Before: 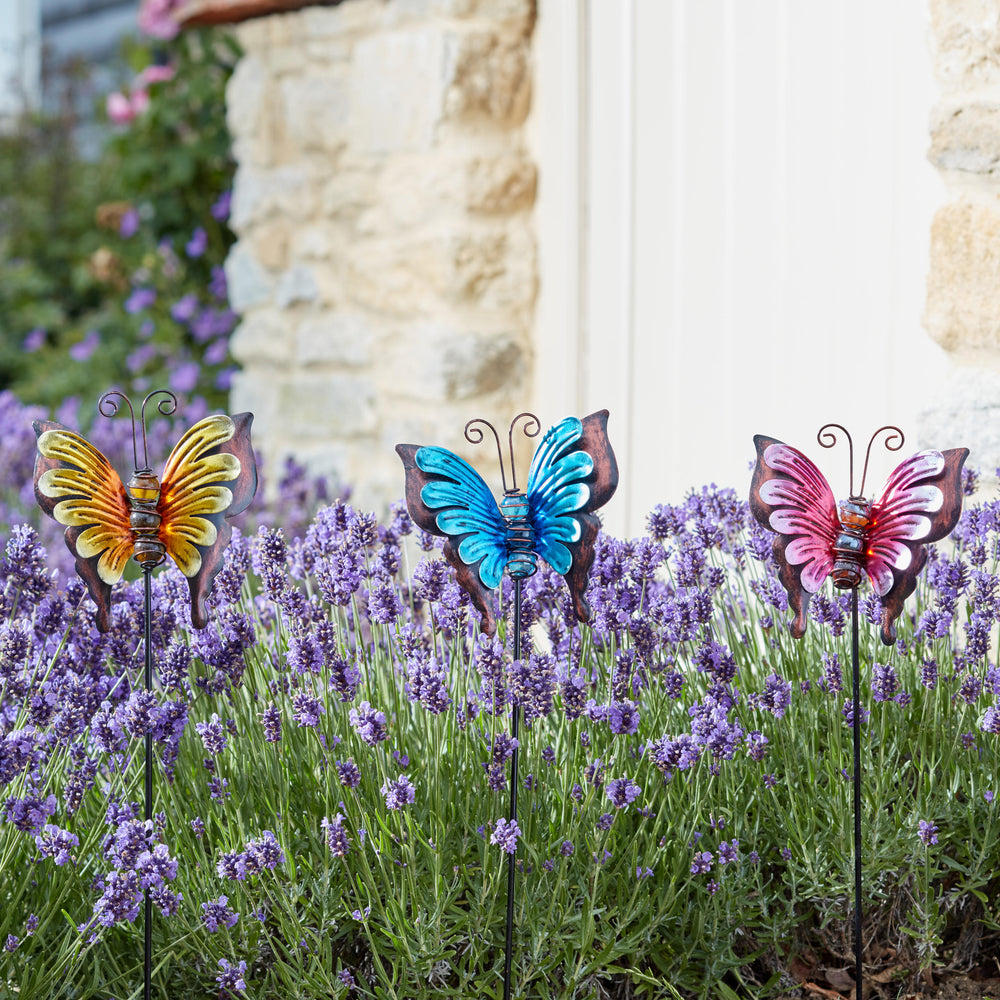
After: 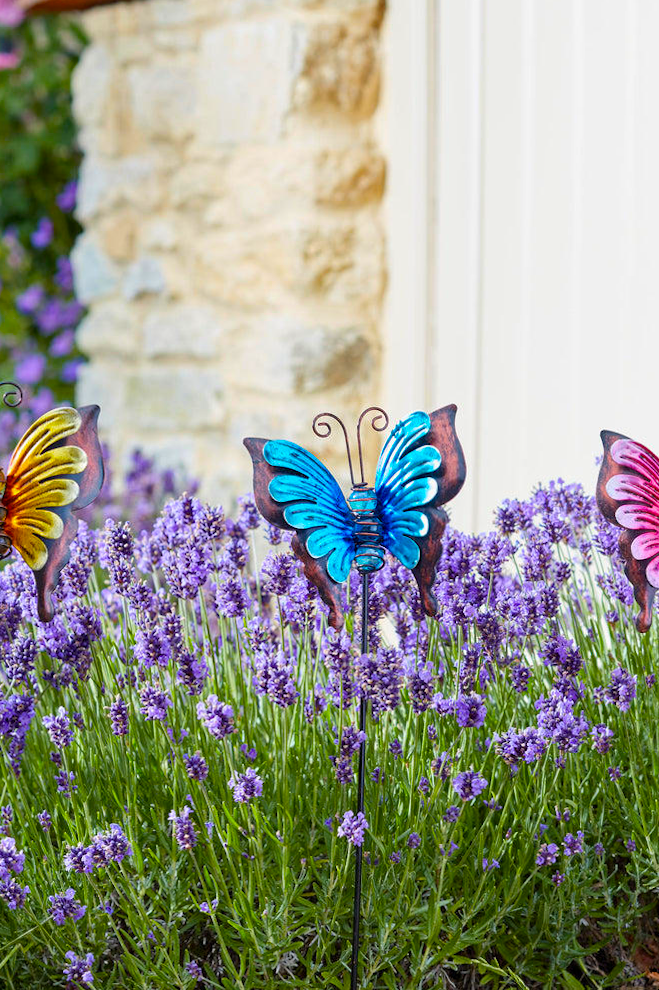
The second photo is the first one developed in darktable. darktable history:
crop: left 15.419%, right 17.914%
rotate and perspective: rotation 0.174°, lens shift (vertical) 0.013, lens shift (horizontal) 0.019, shear 0.001, automatic cropping original format, crop left 0.007, crop right 0.991, crop top 0.016, crop bottom 0.997
color balance rgb: linear chroma grading › global chroma 15%, perceptual saturation grading › global saturation 30%
